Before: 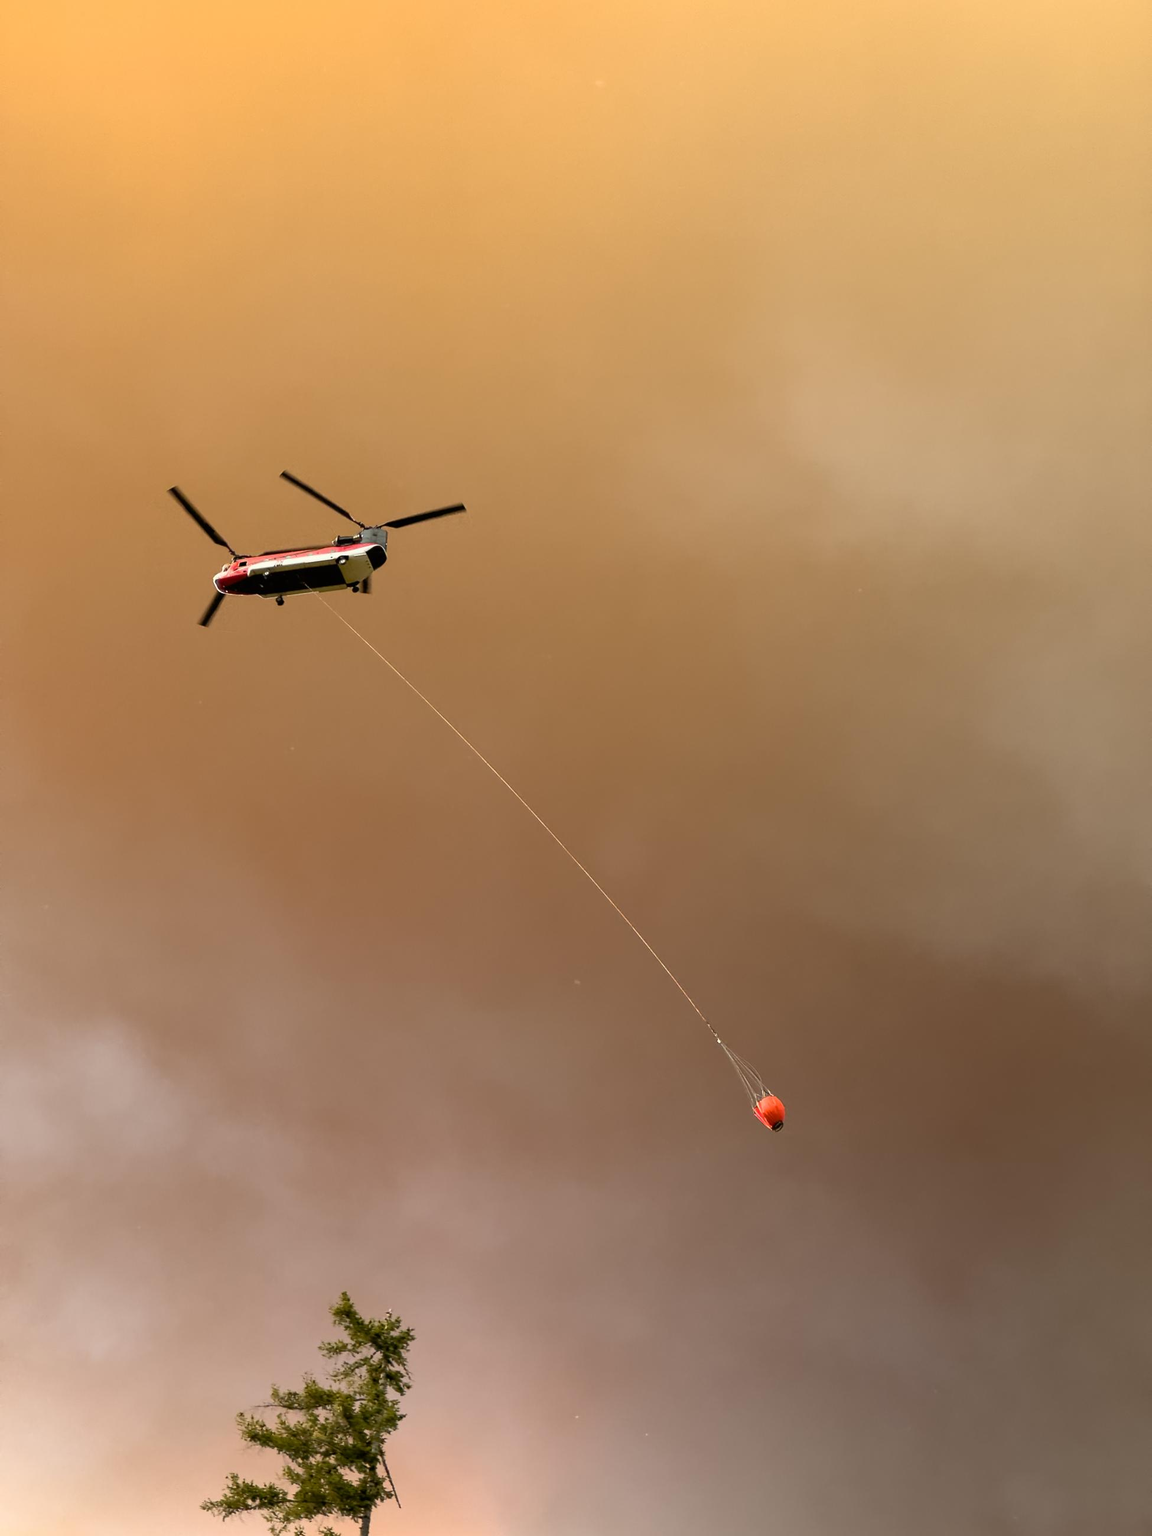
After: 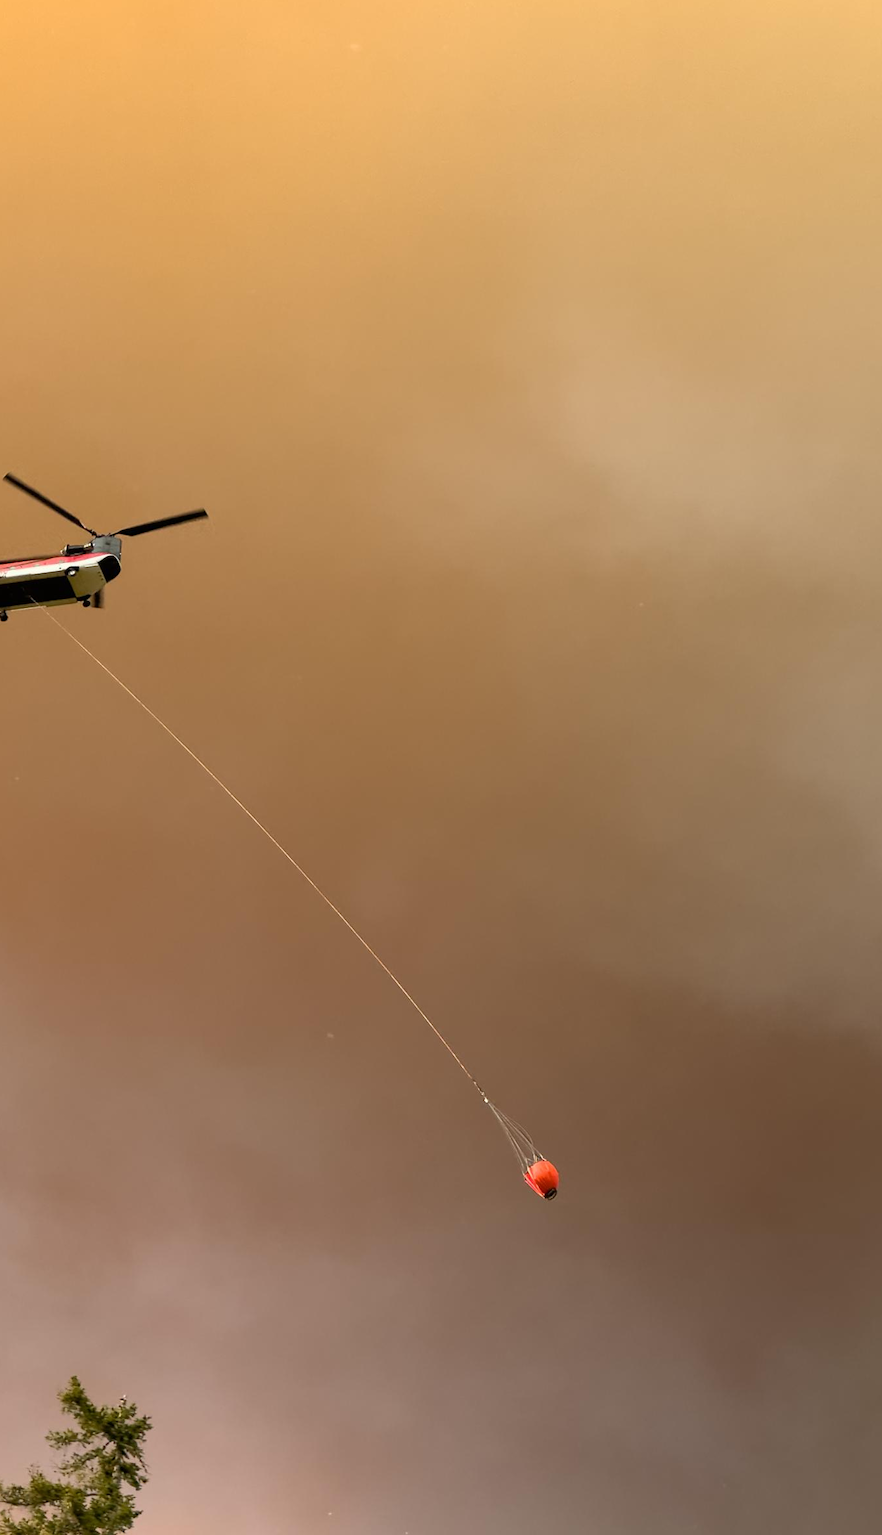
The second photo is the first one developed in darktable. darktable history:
crop and rotate: left 24.095%, top 2.689%, right 6.254%, bottom 6.376%
